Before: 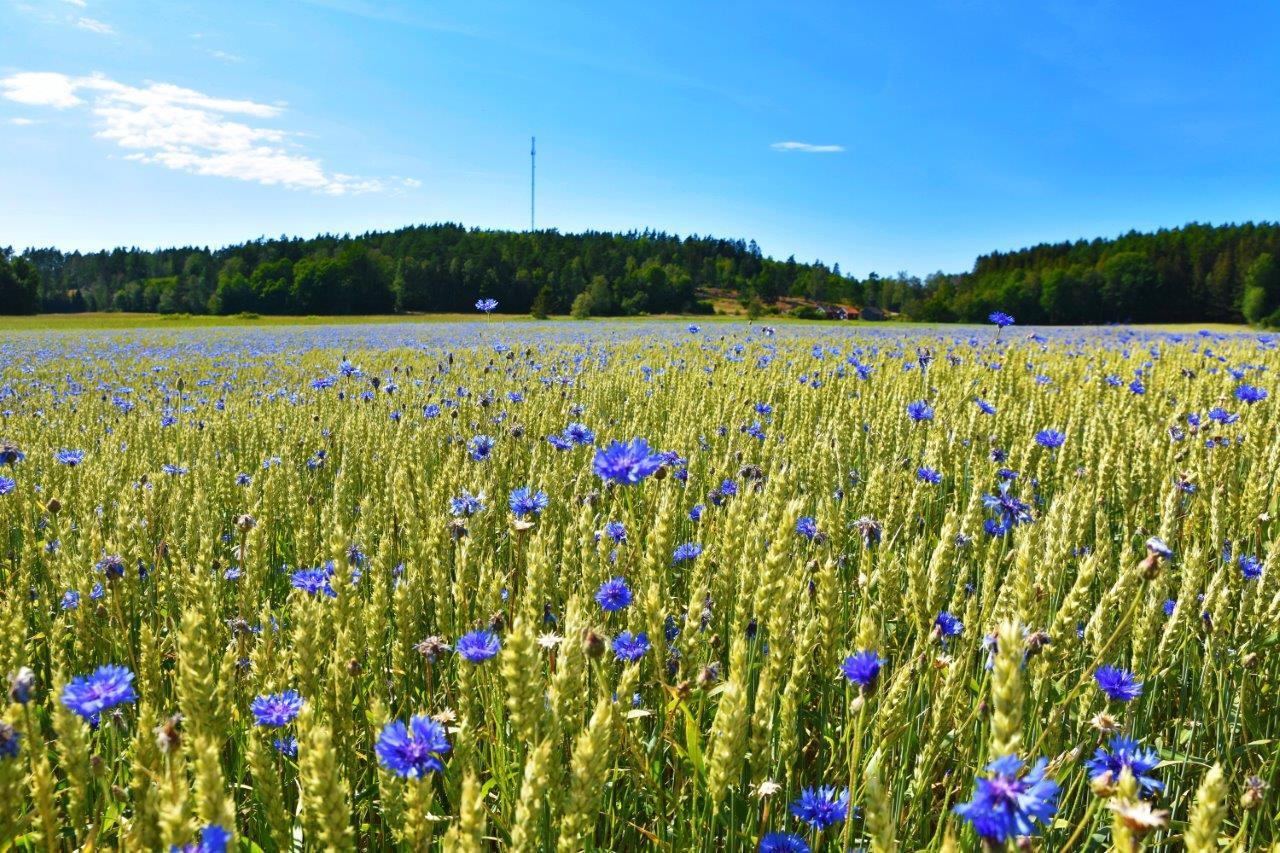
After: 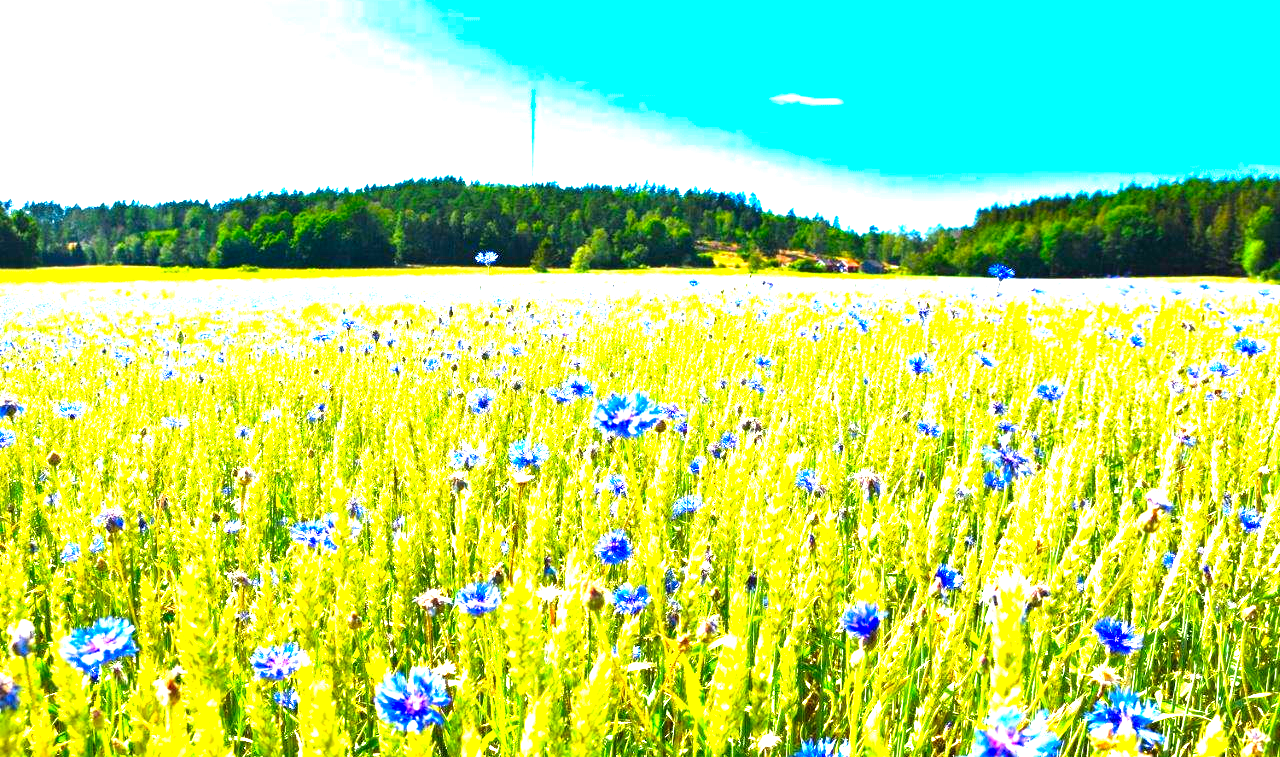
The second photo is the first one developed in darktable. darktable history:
color correction: saturation 1.32
crop and rotate: top 5.609%, bottom 5.609%
exposure: black level correction 0.001, exposure 1.129 EV, compensate exposure bias true, compensate highlight preservation false
levels: levels [0.012, 0.367, 0.697]
tone equalizer: on, module defaults
